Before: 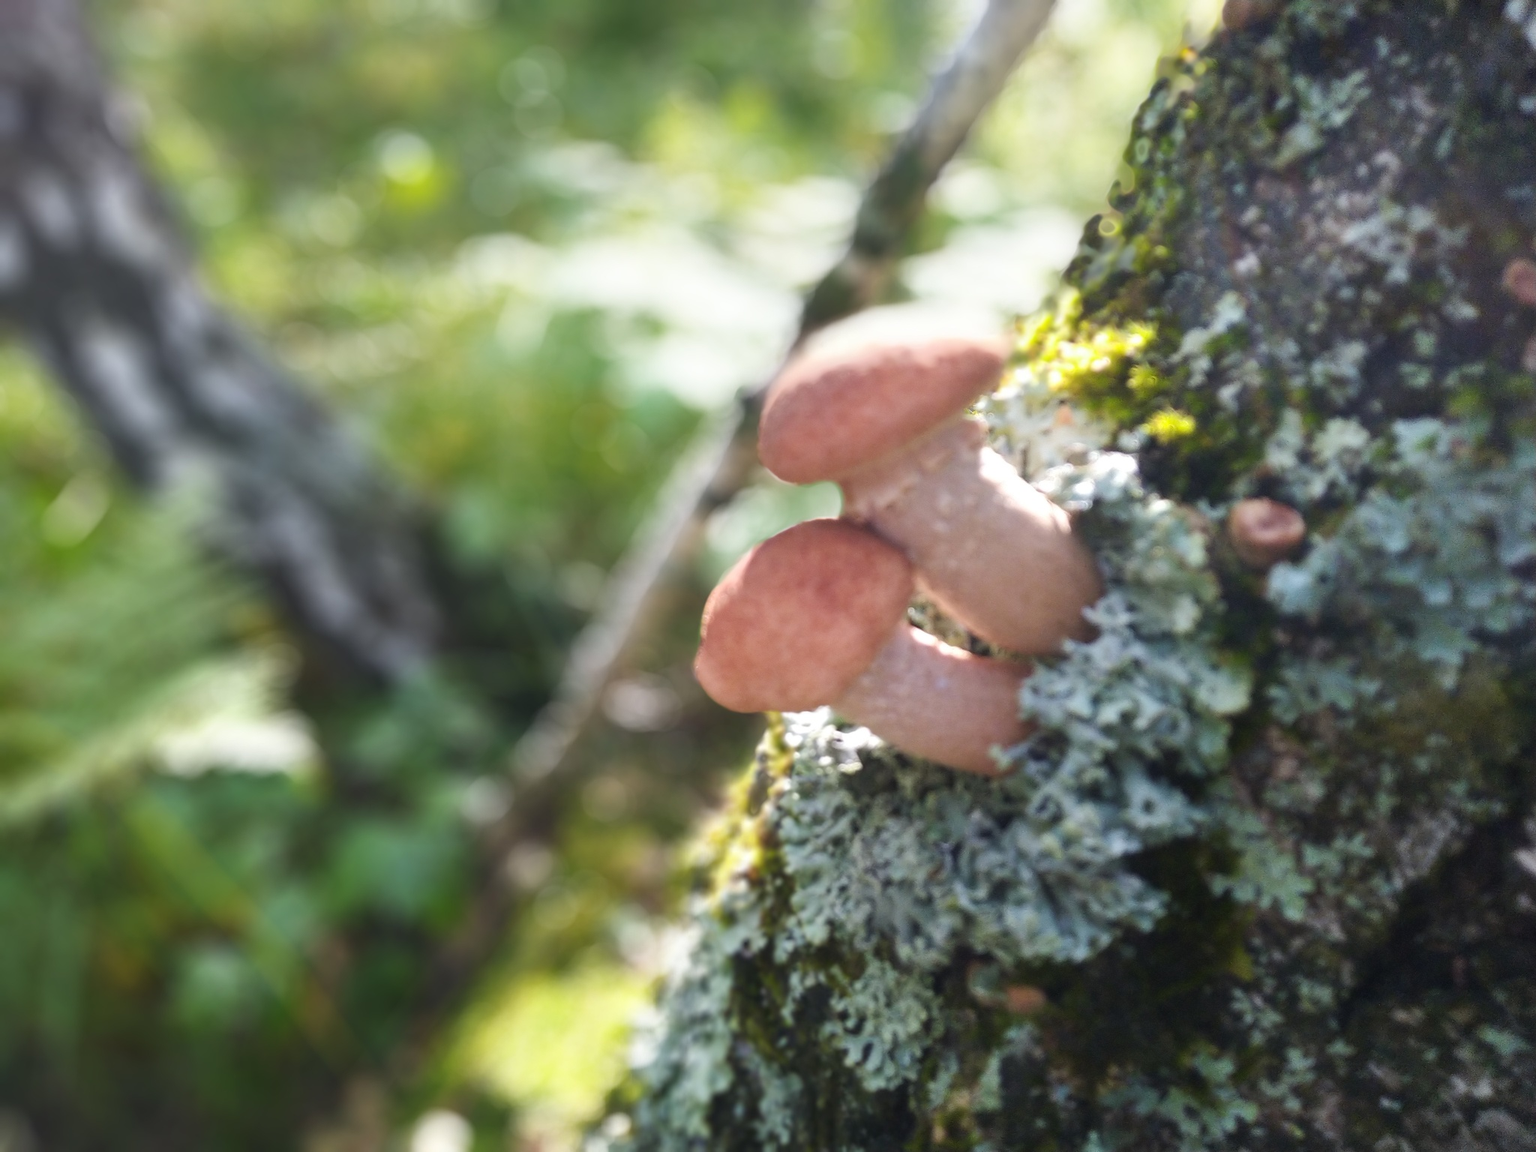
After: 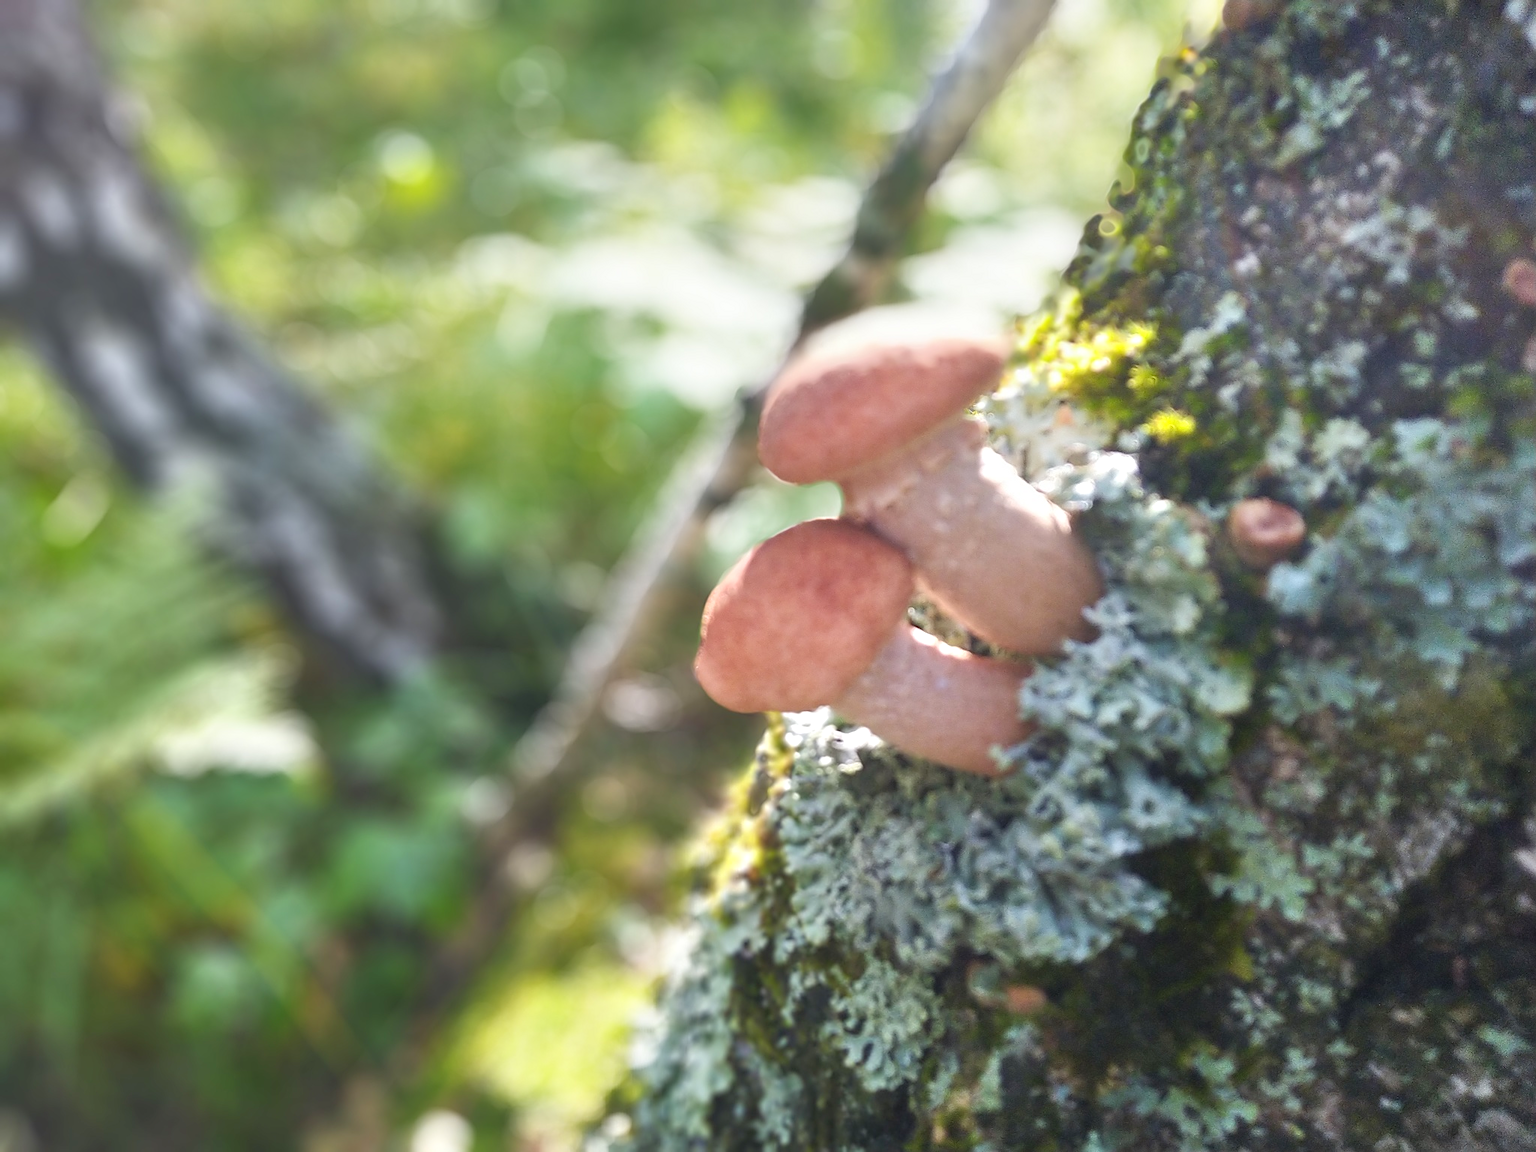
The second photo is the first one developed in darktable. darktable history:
sharpen: on, module defaults
tone equalizer: -8 EV 1 EV, -7 EV 1 EV, -6 EV 1 EV, -5 EV 1 EV, -4 EV 1 EV, -3 EV 0.75 EV, -2 EV 0.5 EV, -1 EV 0.25 EV
